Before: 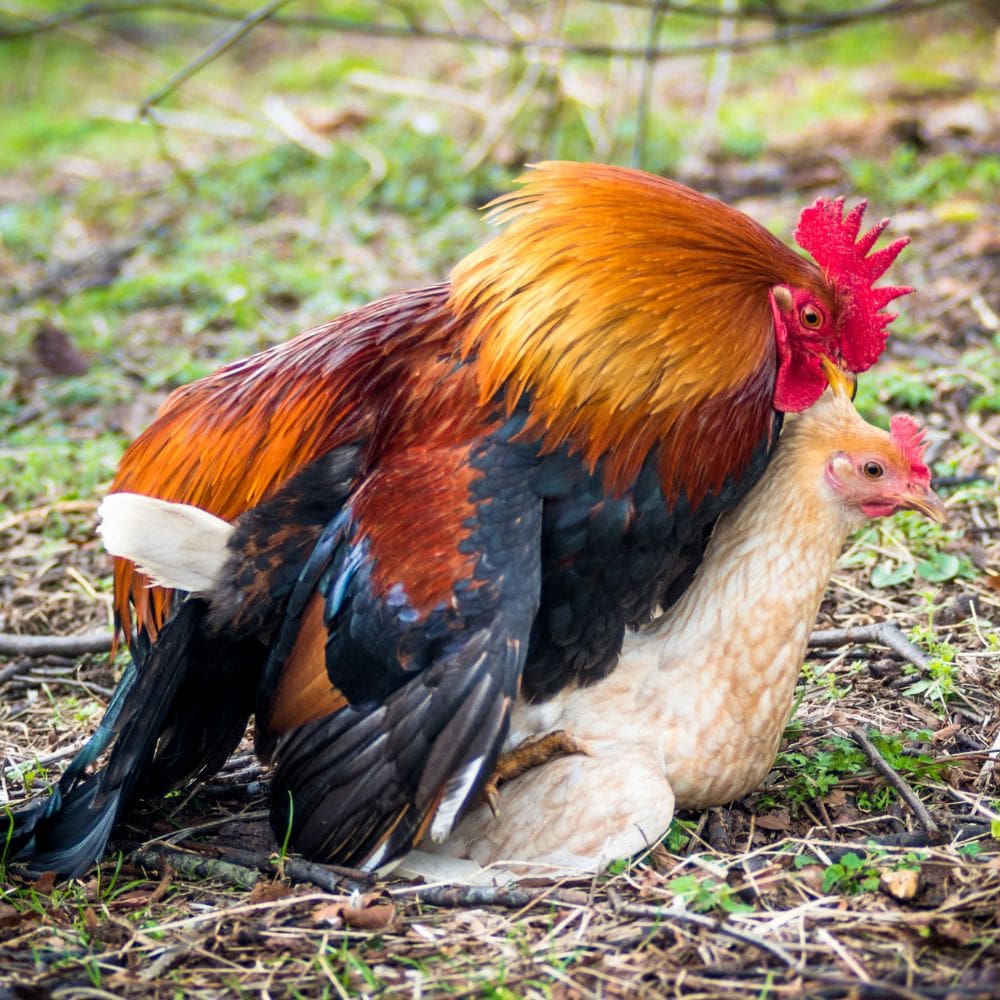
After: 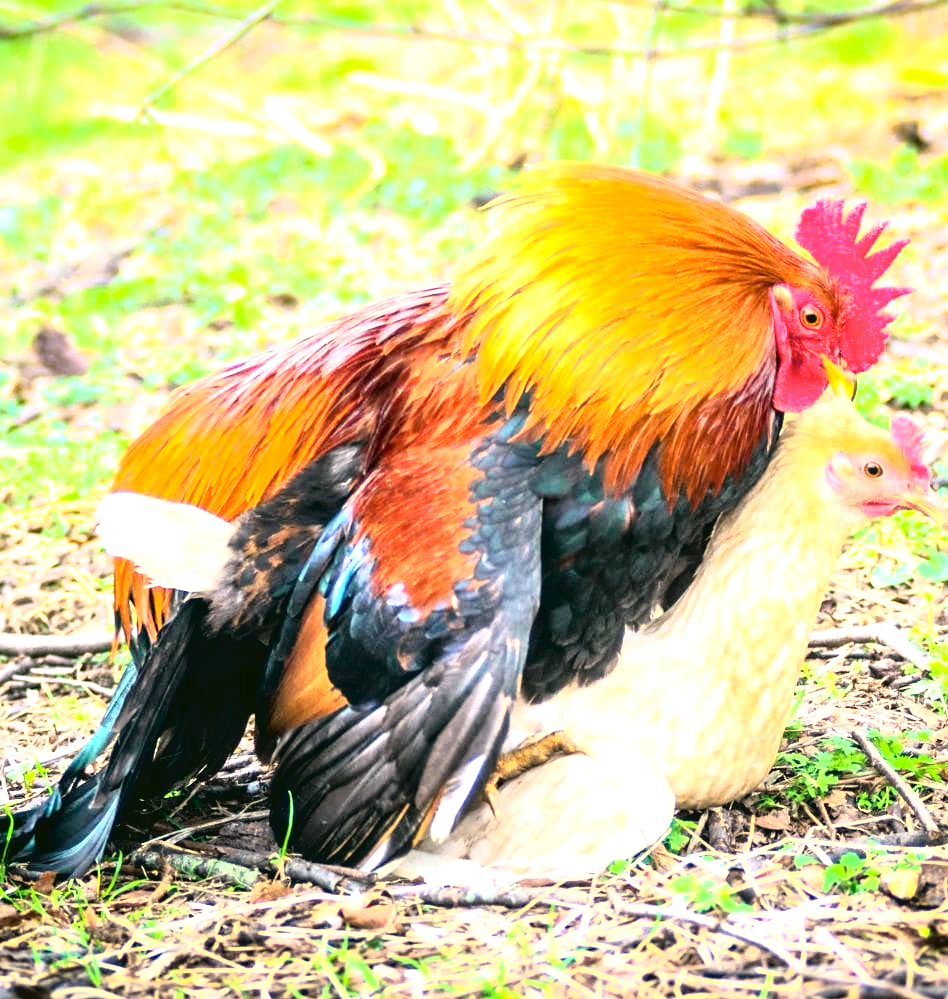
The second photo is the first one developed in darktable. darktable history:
crop and rotate: right 5.167%
tone curve: curves: ch0 [(0, 0.049) (0.113, 0.084) (0.285, 0.301) (0.673, 0.796) (0.845, 0.932) (0.994, 0.971)]; ch1 [(0, 0) (0.456, 0.424) (0.498, 0.5) (0.57, 0.557) (0.631, 0.635) (1, 1)]; ch2 [(0, 0) (0.395, 0.398) (0.44, 0.456) (0.502, 0.507) (0.55, 0.559) (0.67, 0.702) (1, 1)], color space Lab, independent channels, preserve colors none
color correction: highlights a* 4.02, highlights b* 4.98, shadows a* -7.55, shadows b* 4.98
exposure: black level correction 0, exposure 1.625 EV, compensate exposure bias true, compensate highlight preservation false
local contrast: mode bilateral grid, contrast 28, coarseness 16, detail 115%, midtone range 0.2
